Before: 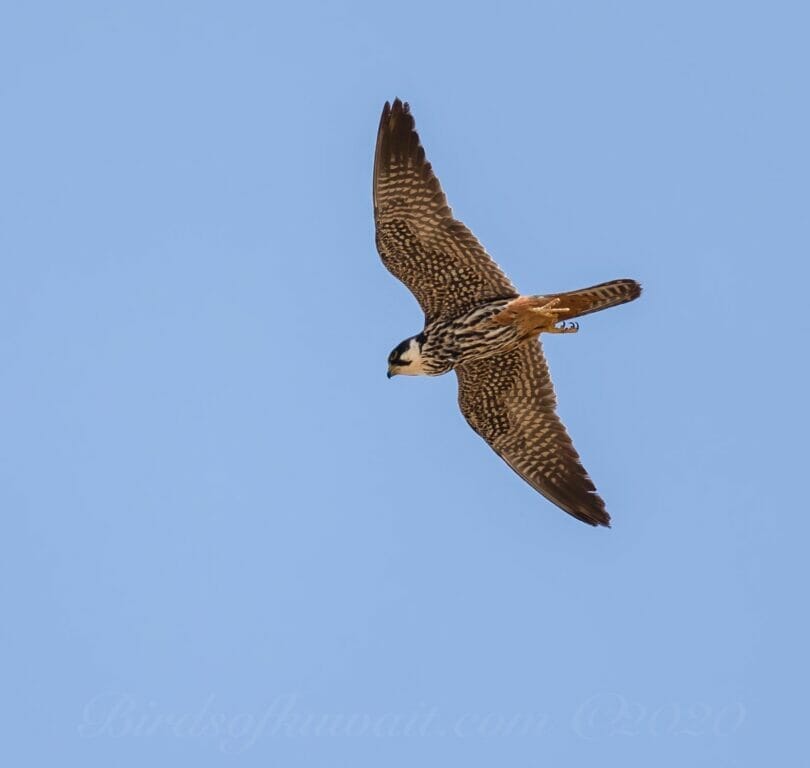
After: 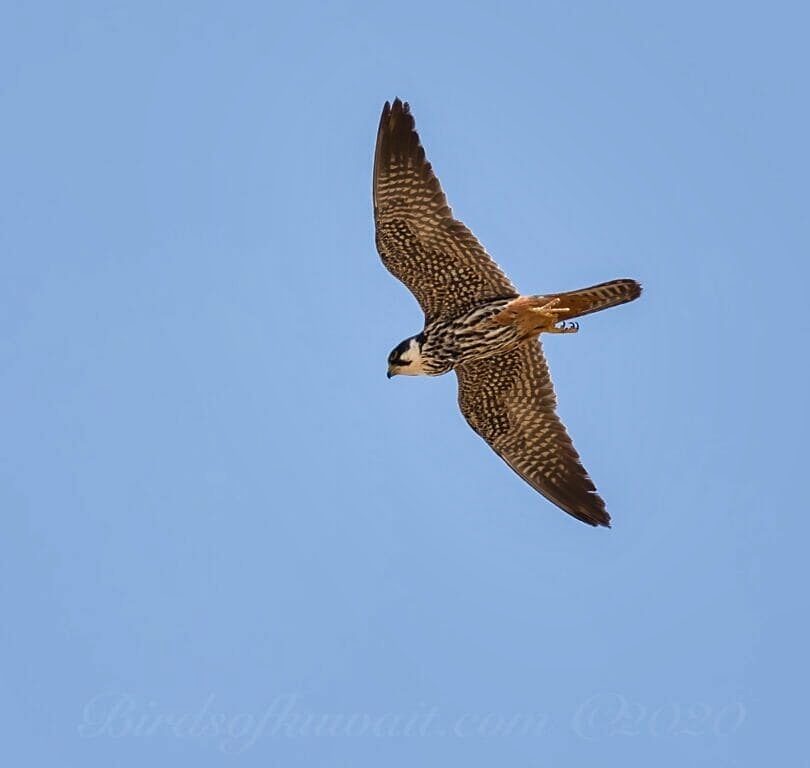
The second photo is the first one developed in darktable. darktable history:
sharpen: radius 1.558, amount 0.365, threshold 1.691
shadows and highlights: soften with gaussian
tone curve: curves: ch0 [(0, 0) (0.003, 0.003) (0.011, 0.012) (0.025, 0.026) (0.044, 0.046) (0.069, 0.072) (0.1, 0.104) (0.136, 0.141) (0.177, 0.185) (0.224, 0.234) (0.277, 0.289) (0.335, 0.349) (0.399, 0.415) (0.468, 0.488) (0.543, 0.566) (0.623, 0.649) (0.709, 0.739) (0.801, 0.834) (0.898, 0.923) (1, 1)], preserve colors none
